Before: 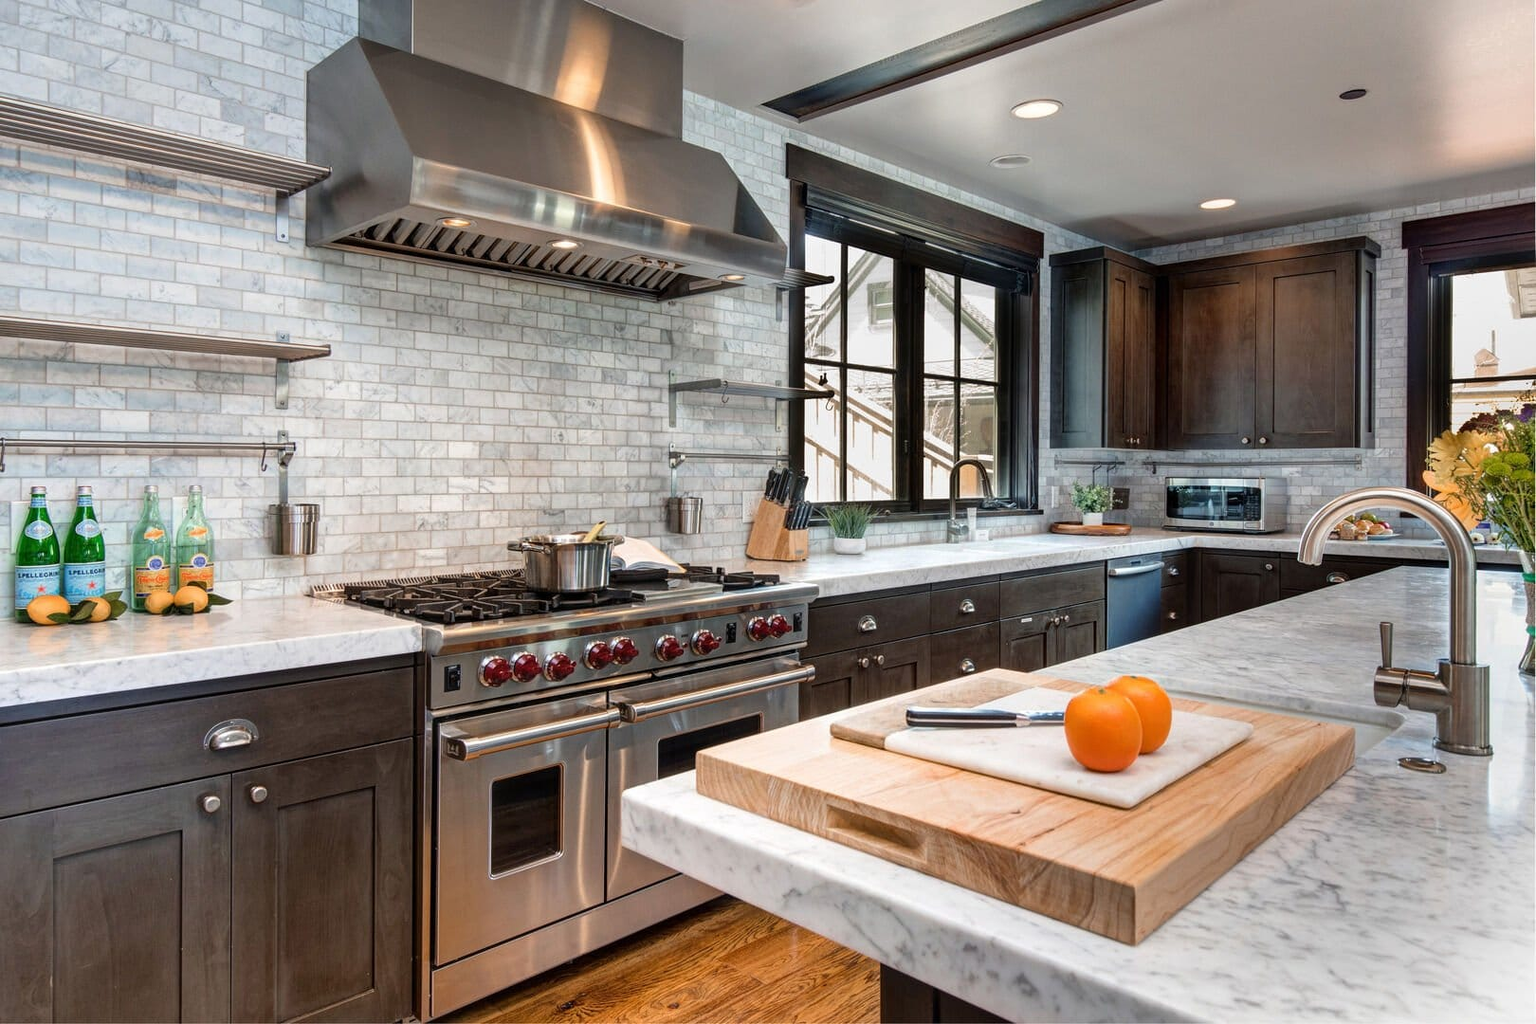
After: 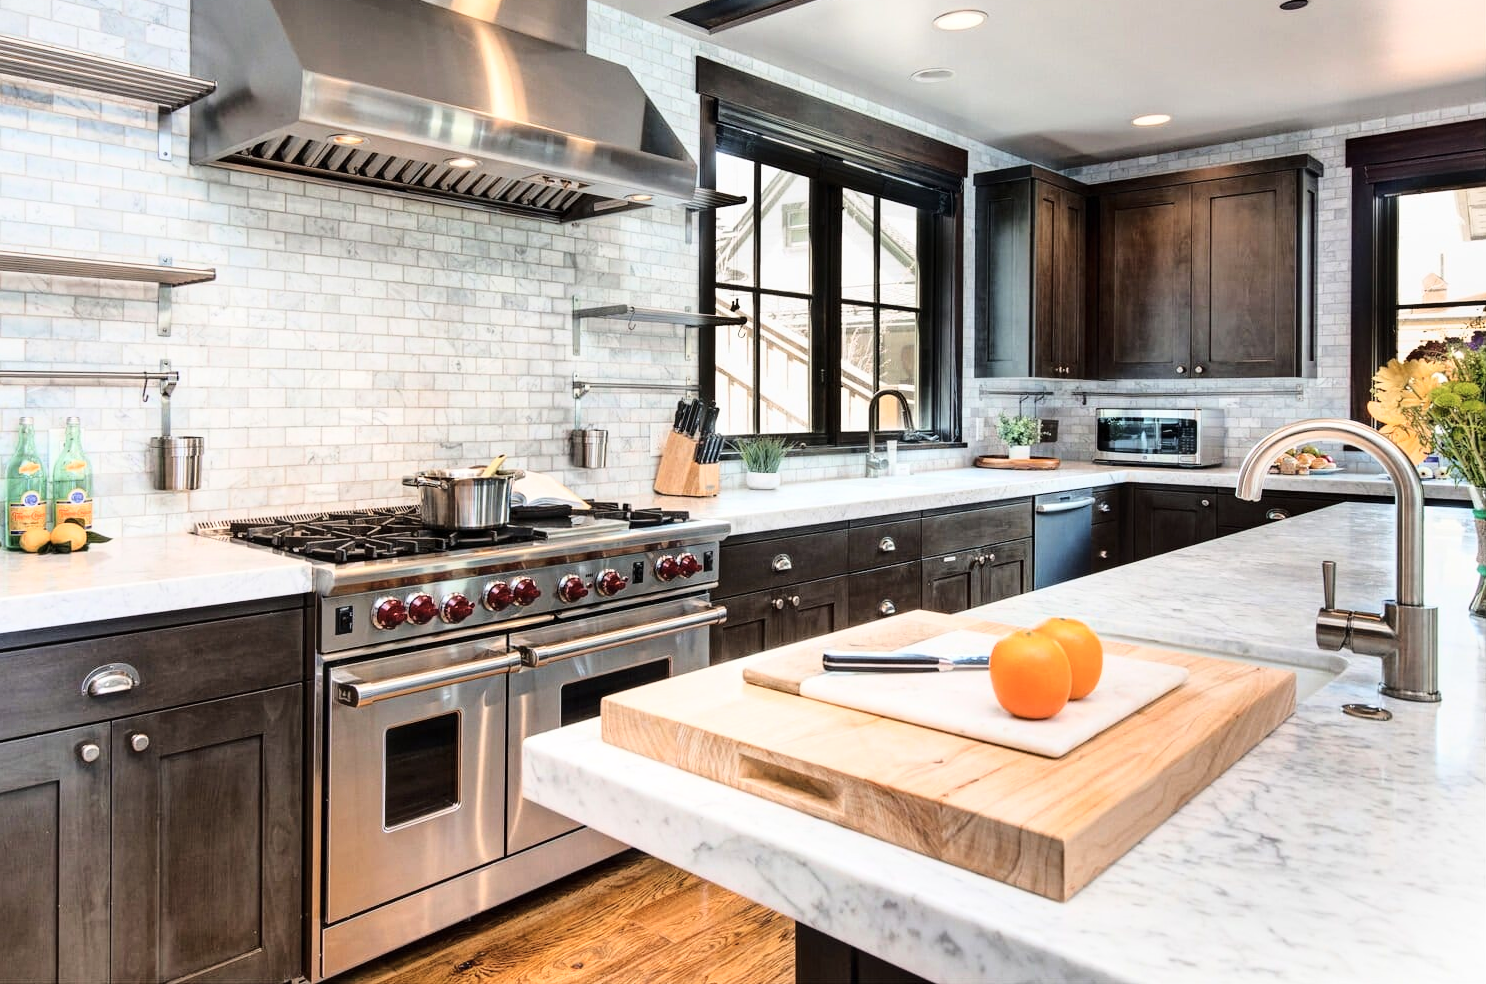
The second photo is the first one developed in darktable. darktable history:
crop and rotate: left 8.243%, top 8.888%
contrast brightness saturation: saturation -0.15
base curve: curves: ch0 [(0, 0) (0.028, 0.03) (0.121, 0.232) (0.46, 0.748) (0.859, 0.968) (1, 1)]
